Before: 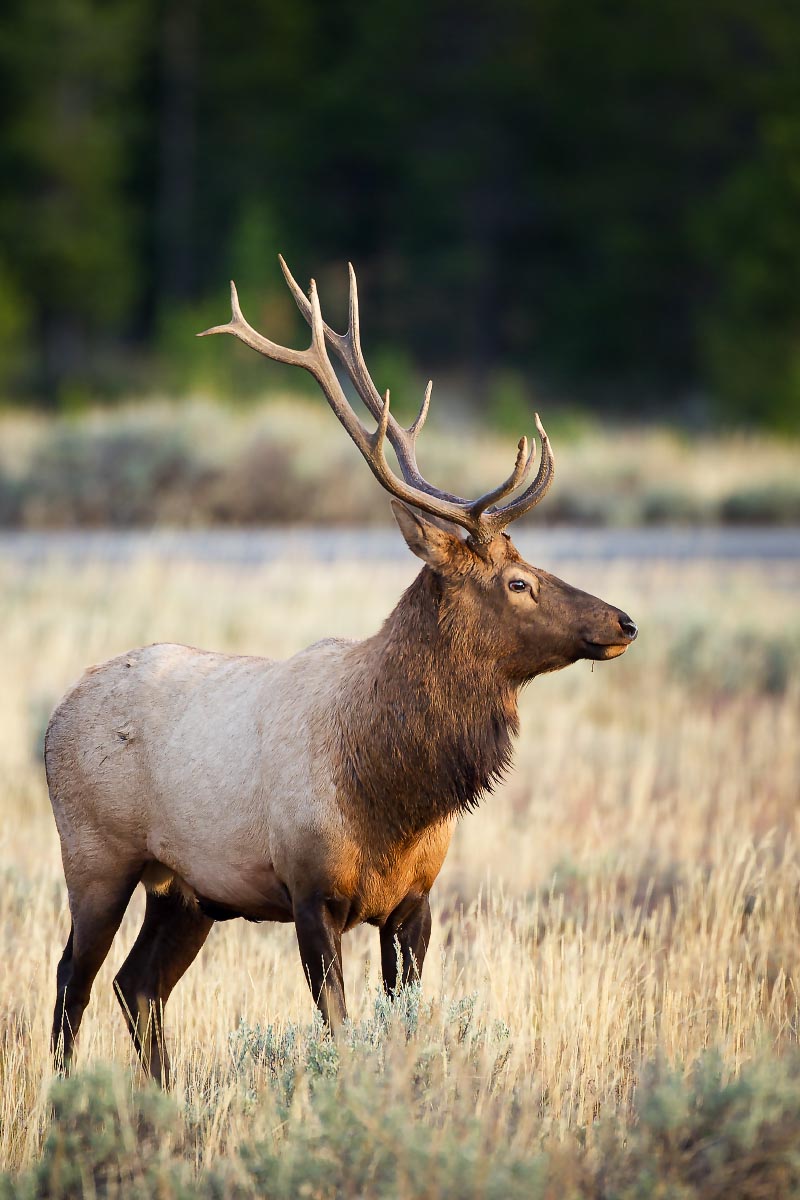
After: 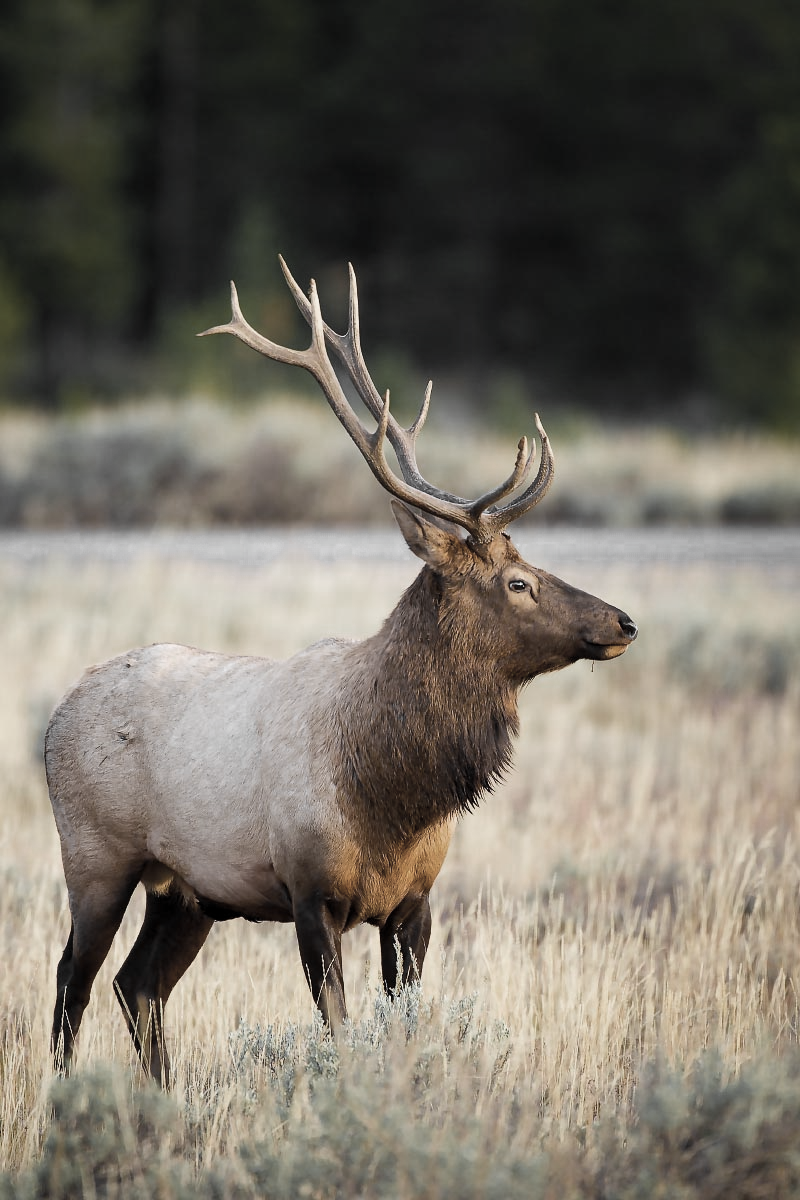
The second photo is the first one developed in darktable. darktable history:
color balance rgb: perceptual saturation grading › global saturation 30.861%, global vibrance 9.779%
color zones: curves: ch0 [(0, 0.613) (0.01, 0.613) (0.245, 0.448) (0.498, 0.529) (0.642, 0.665) (0.879, 0.777) (0.99, 0.613)]; ch1 [(0, 0.035) (0.121, 0.189) (0.259, 0.197) (0.415, 0.061) (0.589, 0.022) (0.732, 0.022) (0.857, 0.026) (0.991, 0.053)]
